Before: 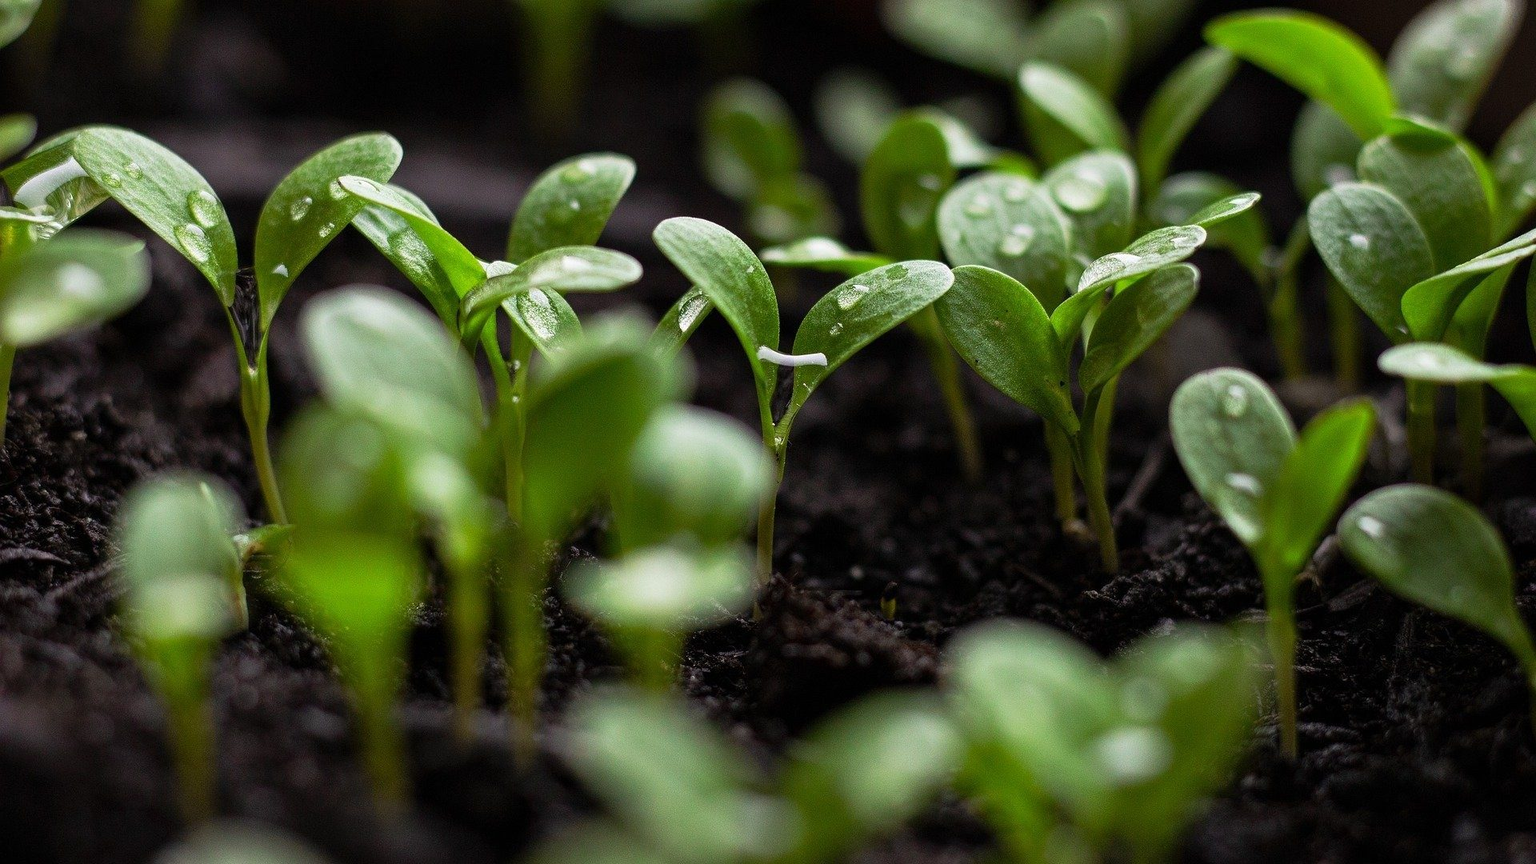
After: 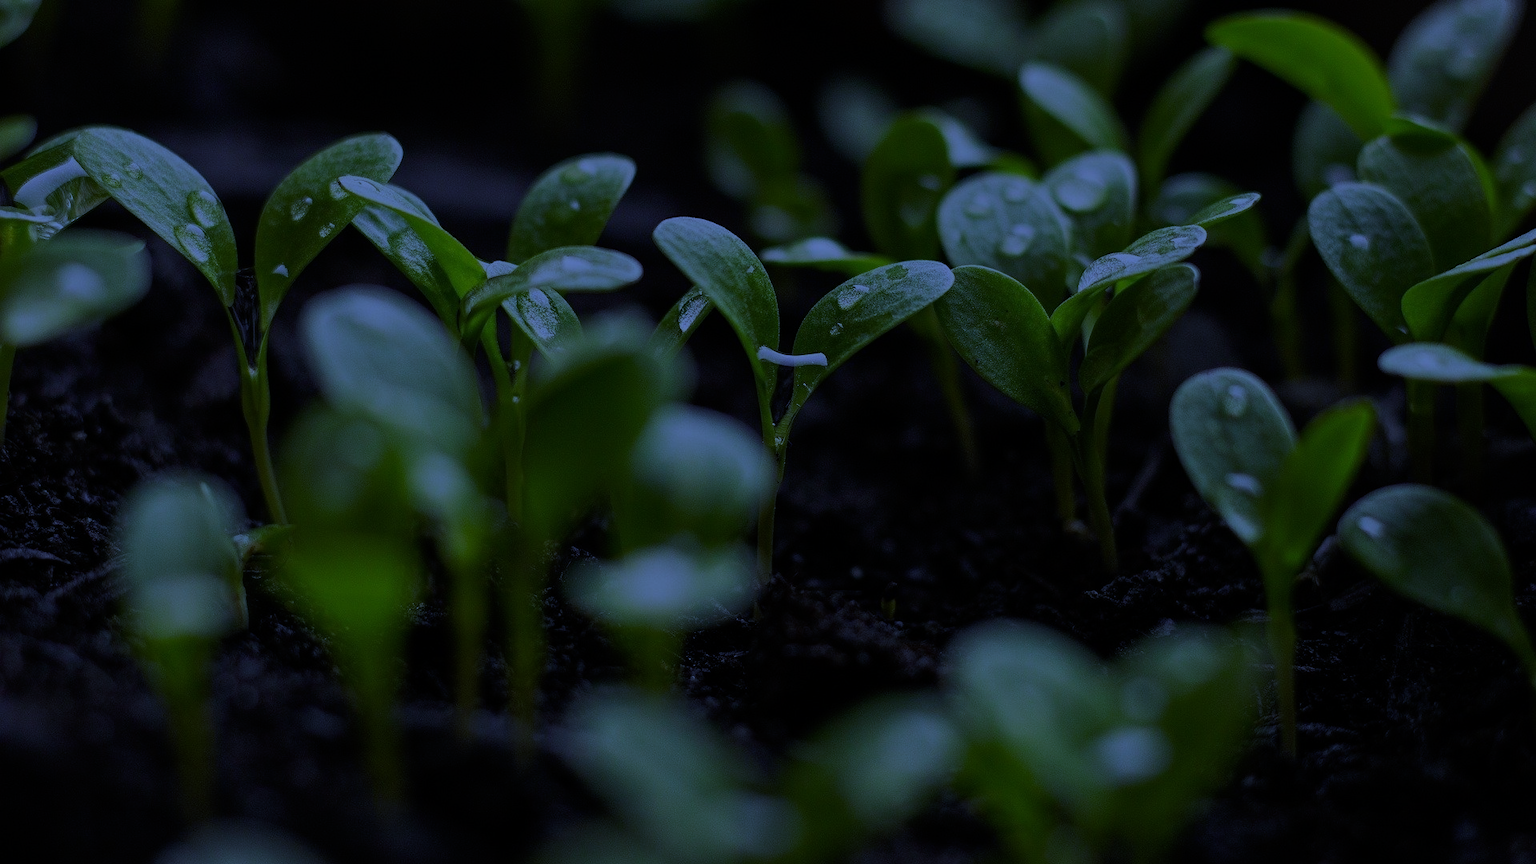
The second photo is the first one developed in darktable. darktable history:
white balance: red 0.766, blue 1.537
exposure: exposure -2.446 EV, compensate highlight preservation false
